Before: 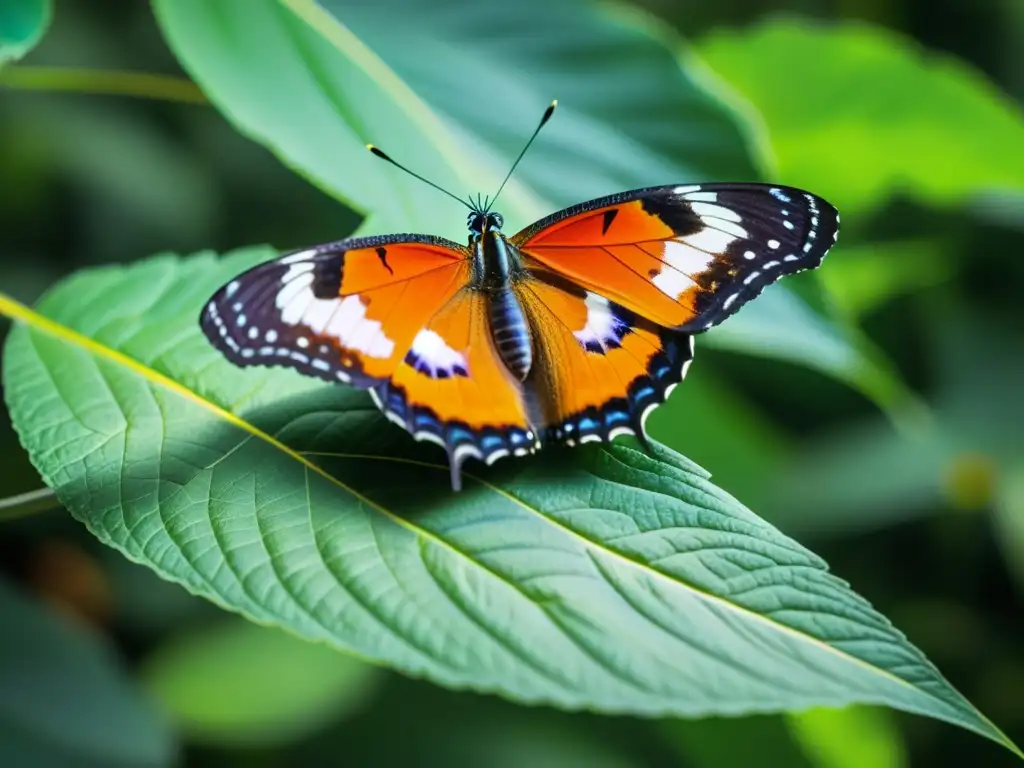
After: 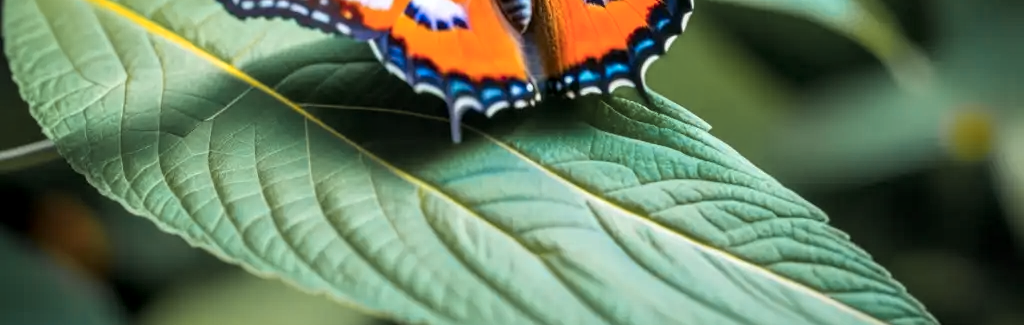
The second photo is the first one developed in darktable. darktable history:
crop: top 45.365%, bottom 12.26%
color zones: curves: ch1 [(0.263, 0.53) (0.376, 0.287) (0.487, 0.512) (0.748, 0.547) (1, 0.513)]; ch2 [(0.262, 0.45) (0.751, 0.477)]
local contrast: on, module defaults
